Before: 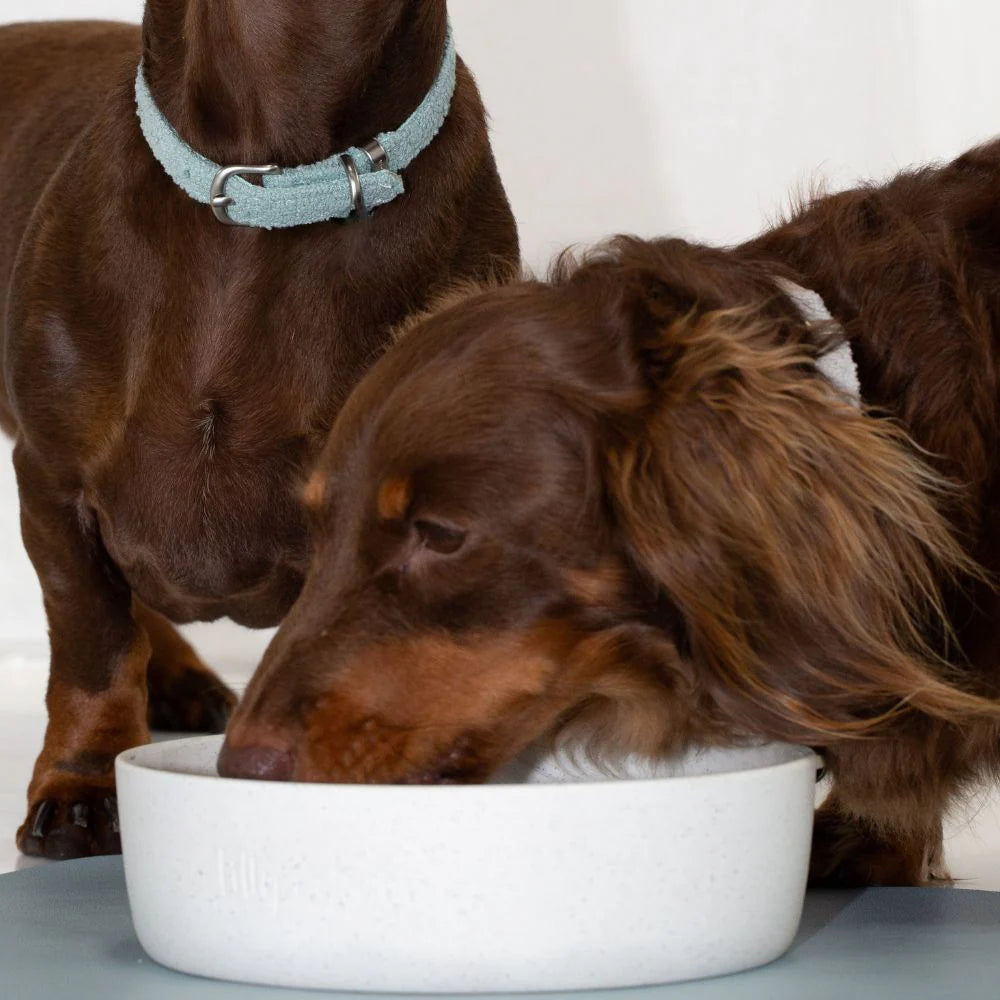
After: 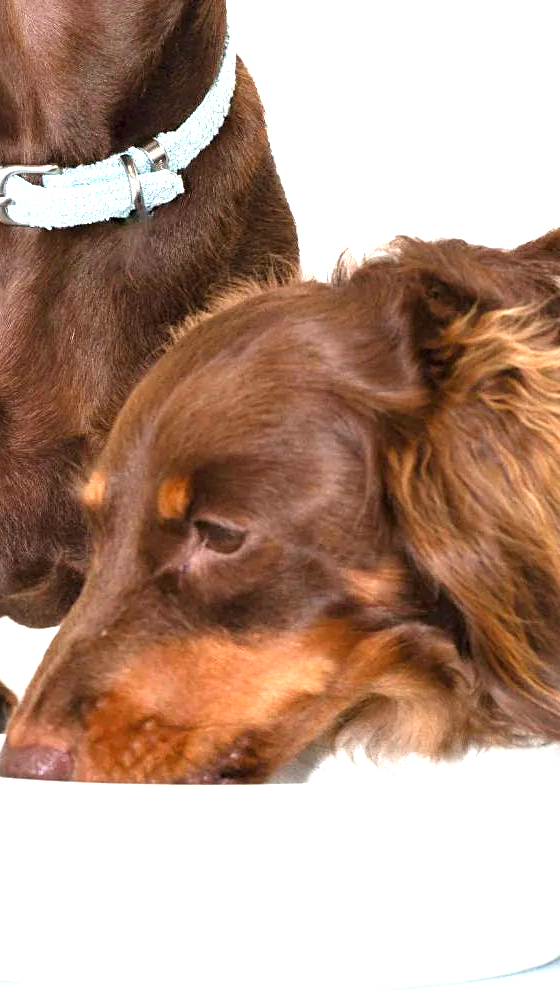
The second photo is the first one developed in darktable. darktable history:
tone equalizer: -8 EV -0.391 EV, -7 EV -0.418 EV, -6 EV -0.315 EV, -5 EV -0.23 EV, -3 EV 0.22 EV, -2 EV 0.322 EV, -1 EV 0.365 EV, +0 EV 0.411 EV
crop: left 22.031%, right 21.968%, bottom 0.007%
exposure: black level correction 0, exposure 1.685 EV, compensate exposure bias true, compensate highlight preservation false
sharpen: amount 0.214
